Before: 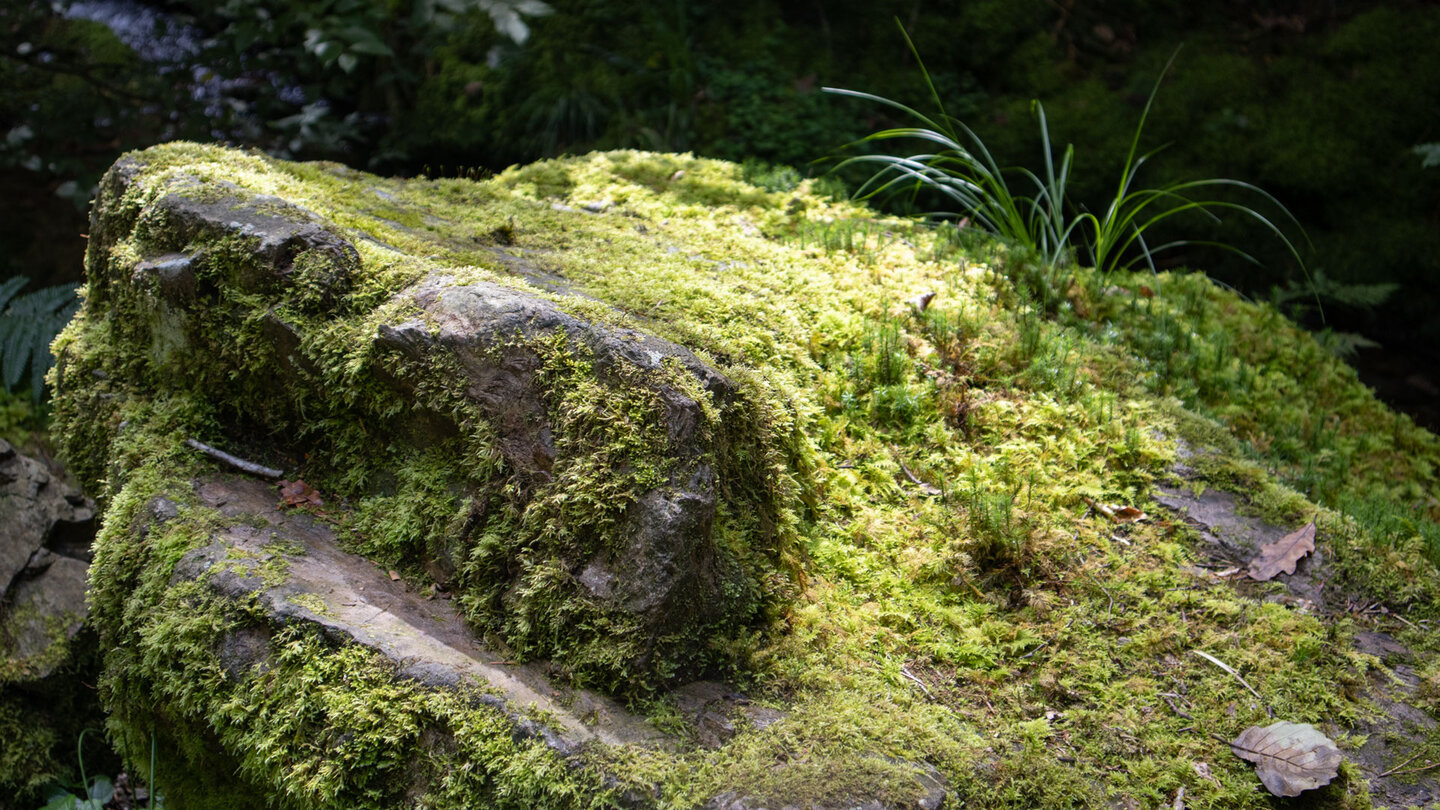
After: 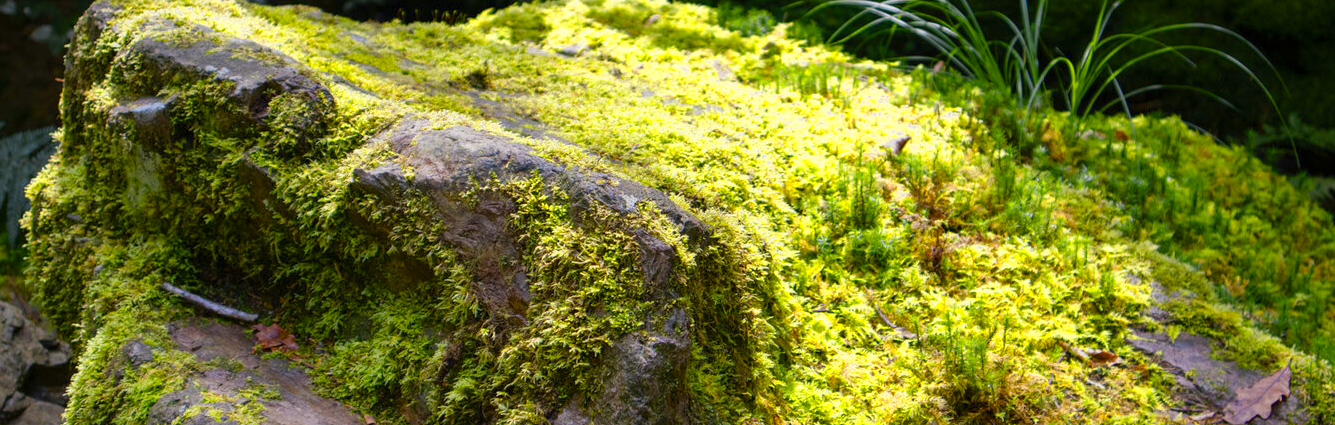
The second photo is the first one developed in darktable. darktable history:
color zones: curves: ch0 [(0, 0.485) (0.178, 0.476) (0.261, 0.623) (0.411, 0.403) (0.708, 0.603) (0.934, 0.412)]; ch1 [(0.003, 0.485) (0.149, 0.496) (0.229, 0.584) (0.326, 0.551) (0.484, 0.262) (0.757, 0.643)]
color balance rgb: highlights gain › luminance 1.292%, highlights gain › chroma 0.444%, highlights gain › hue 42.51°, linear chroma grading › shadows 31.685%, linear chroma grading › global chroma -2.01%, linear chroma grading › mid-tones 3.698%, perceptual saturation grading › global saturation 25.478%, perceptual brilliance grading › global brilliance 1.251%, perceptual brilliance grading › highlights -3.953%, contrast -10.613%
crop: left 1.75%, top 19.363%, right 5.506%, bottom 28.133%
